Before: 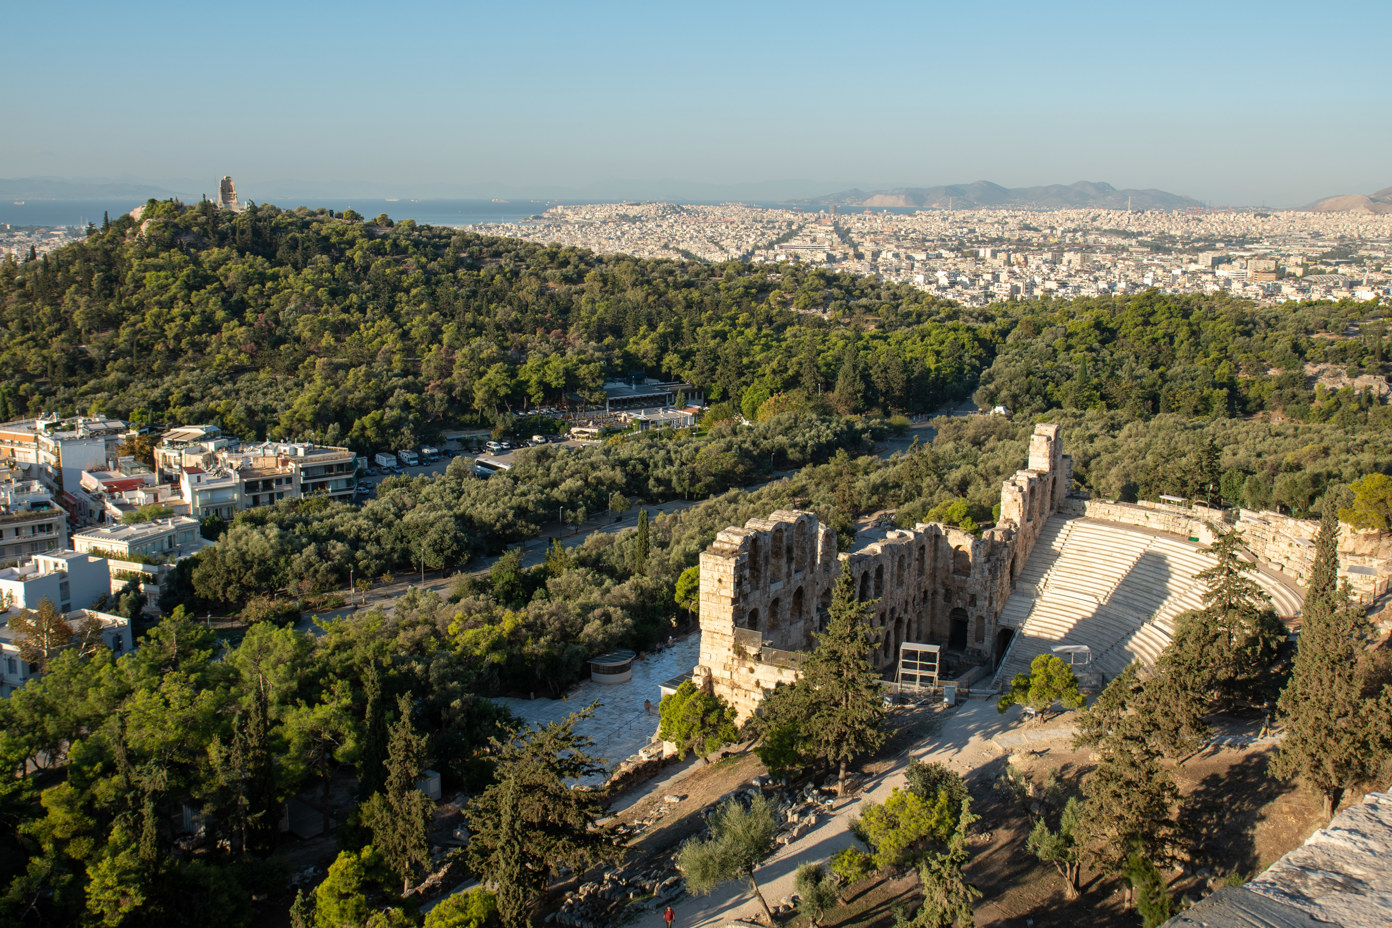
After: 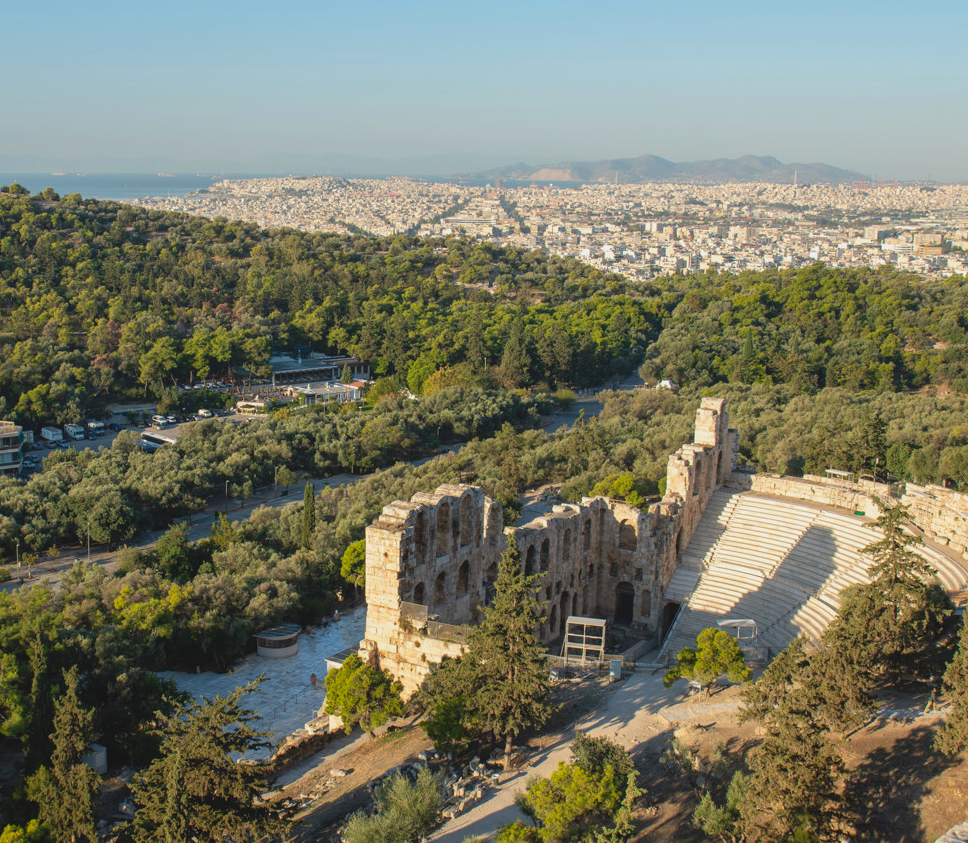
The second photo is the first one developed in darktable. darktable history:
crop and rotate: left 24.034%, top 2.838%, right 6.406%, bottom 6.299%
contrast brightness saturation: contrast -0.1, brightness 0.05, saturation 0.08
tone equalizer: -7 EV 0.18 EV, -6 EV 0.12 EV, -5 EV 0.08 EV, -4 EV 0.04 EV, -2 EV -0.02 EV, -1 EV -0.04 EV, +0 EV -0.06 EV, luminance estimator HSV value / RGB max
